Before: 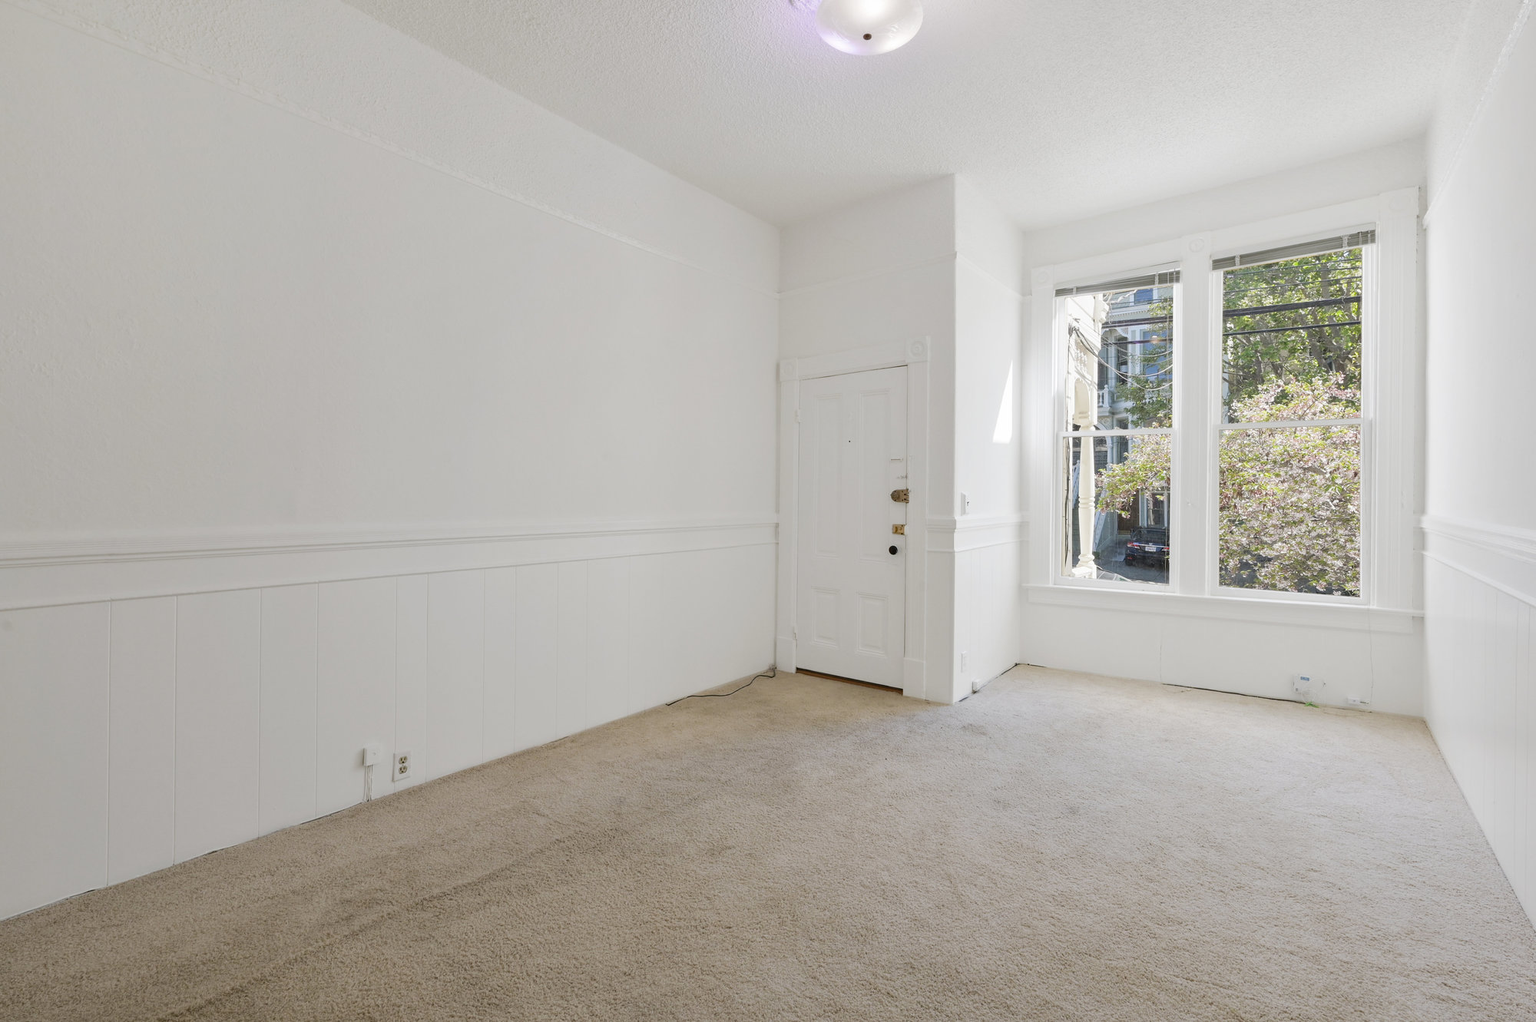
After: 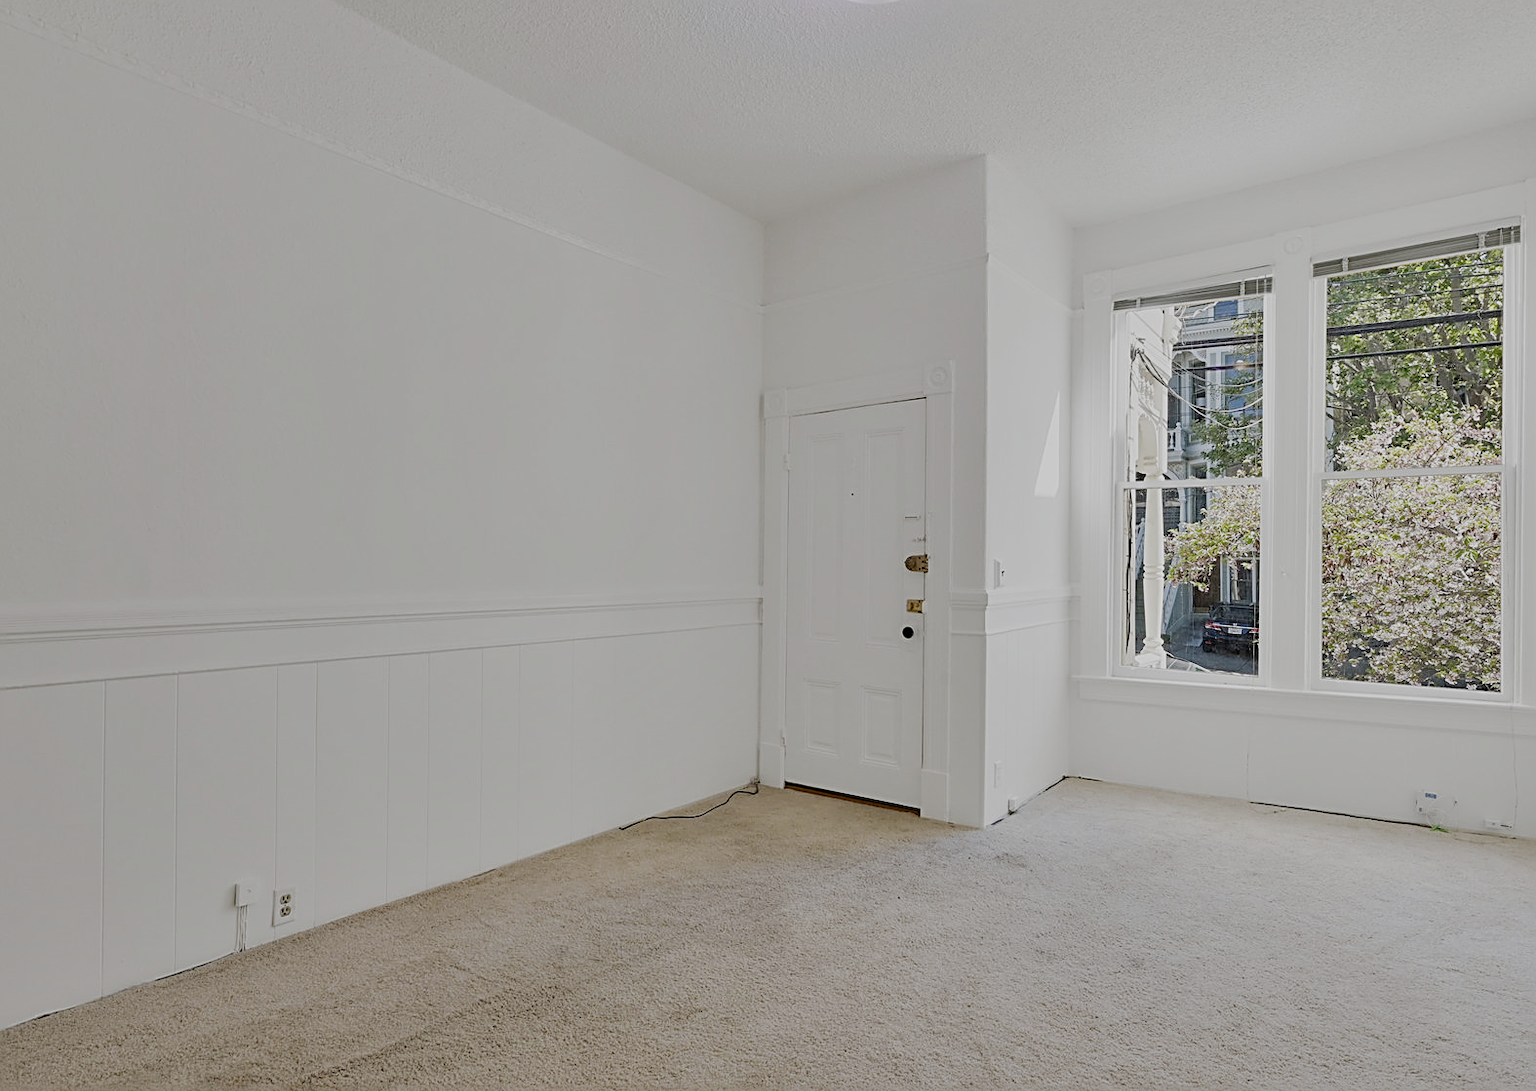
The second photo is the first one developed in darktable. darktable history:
crop: left 11.635%, top 5.167%, right 9.573%, bottom 10.725%
filmic rgb: black relative exposure -7.65 EV, white relative exposure 4.56 EV, threshold 5.99 EV, hardness 3.61, add noise in highlights 0.001, preserve chrominance no, color science v3 (2019), use custom middle-gray values true, contrast in highlights soft, enable highlight reconstruction true
sharpen: radius 2.602, amount 0.683
shadows and highlights: soften with gaussian
